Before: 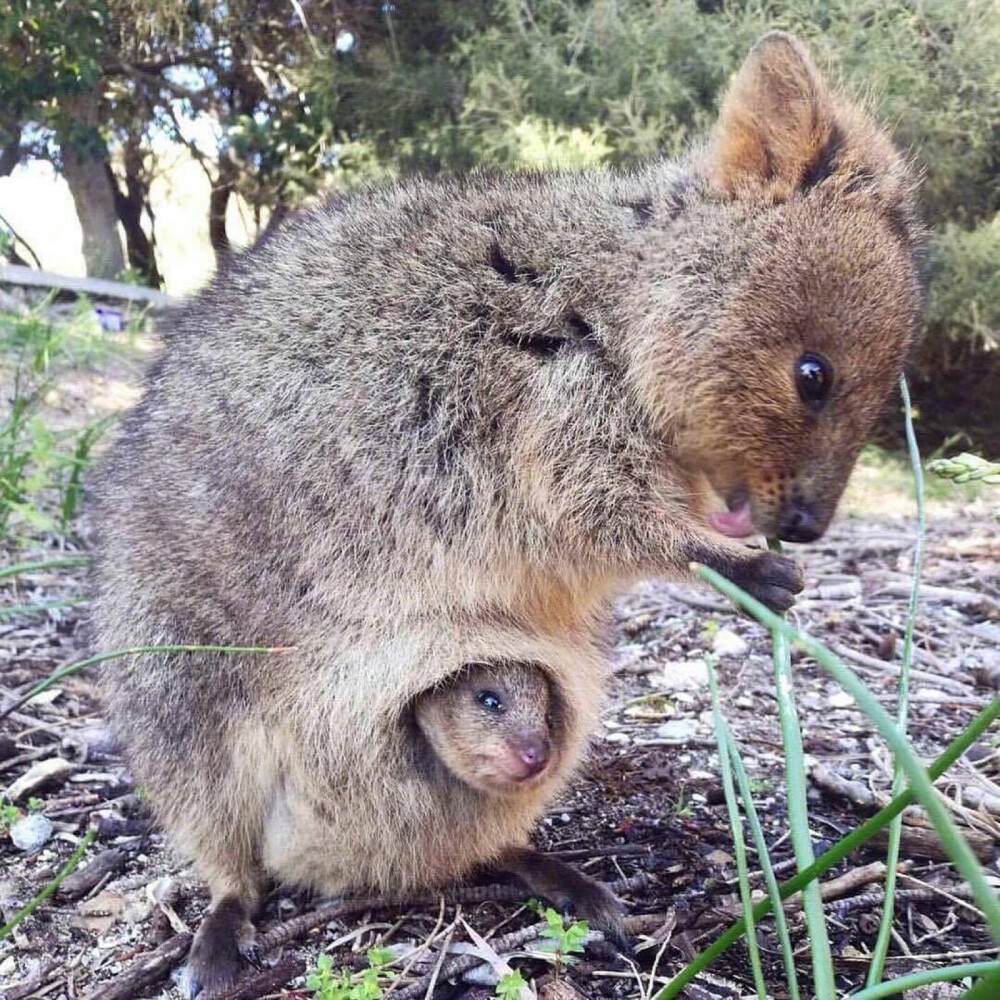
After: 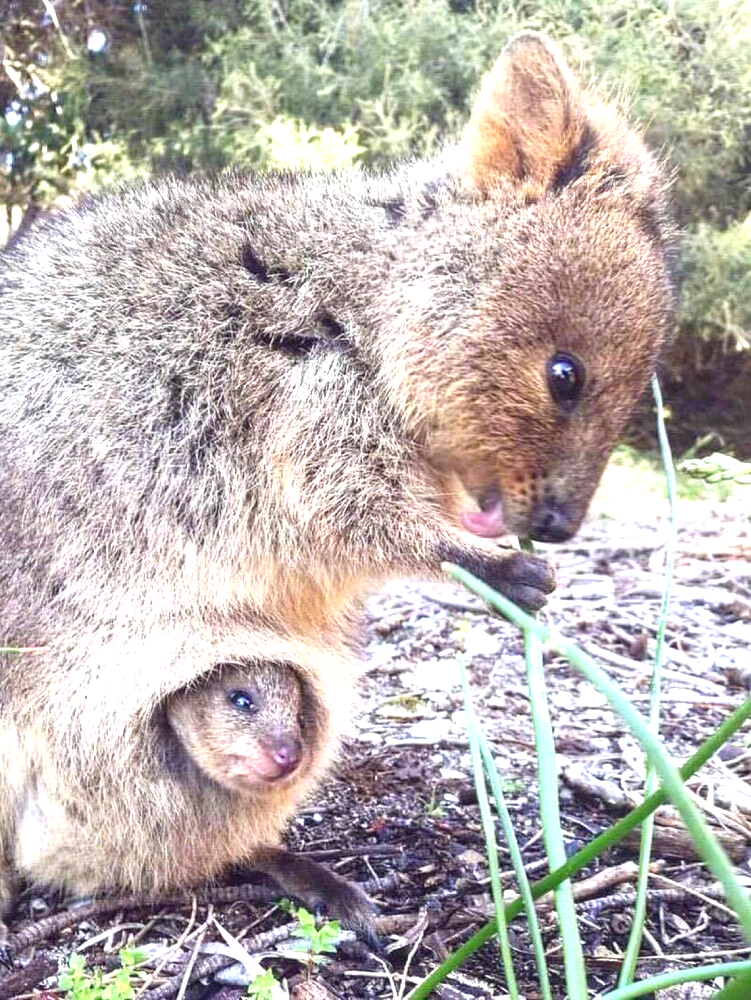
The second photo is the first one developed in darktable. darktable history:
local contrast: detail 109%
crop and rotate: left 24.843%
exposure: black level correction 0.001, exposure 0.955 EV, compensate exposure bias true, compensate highlight preservation false
